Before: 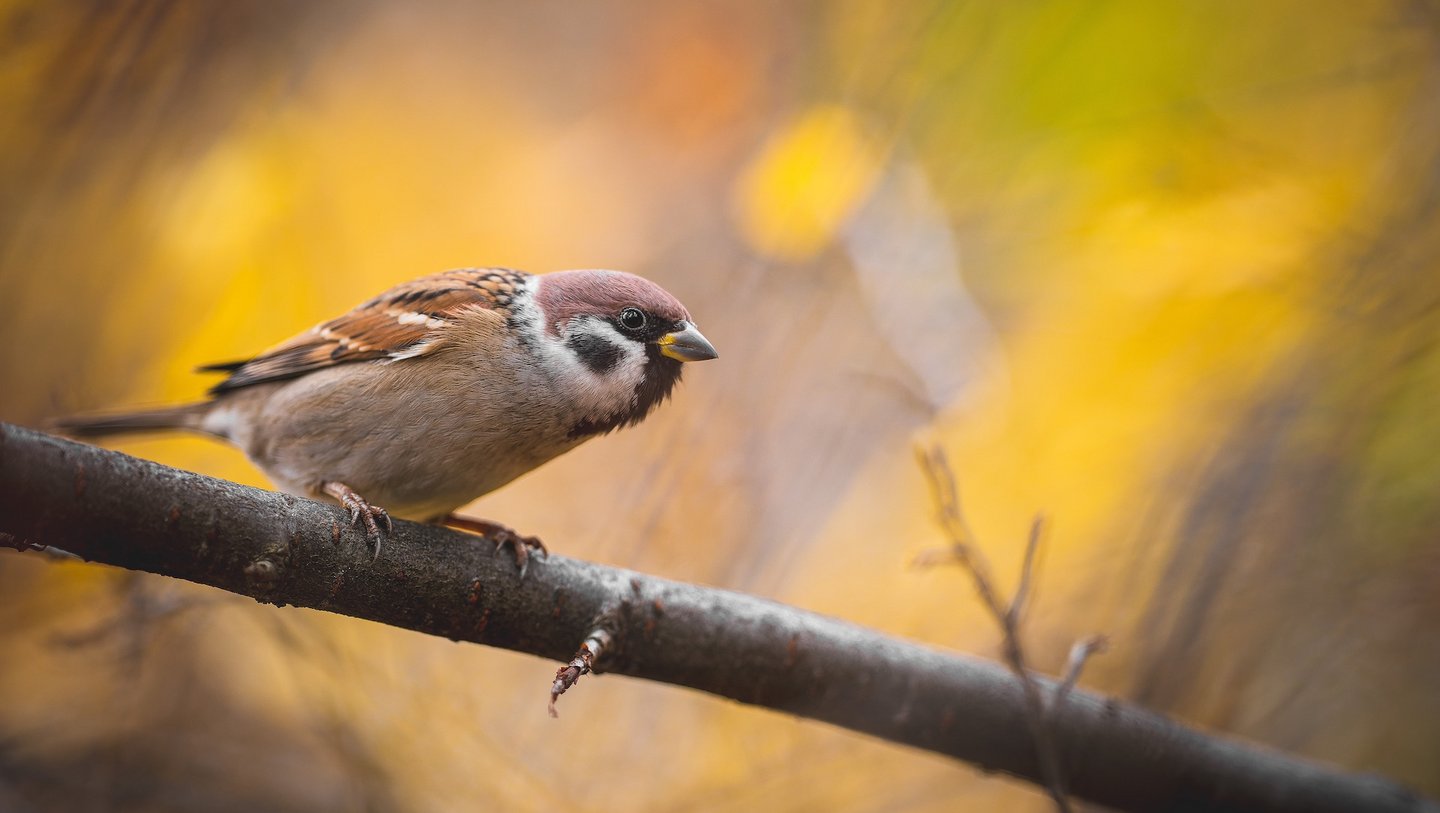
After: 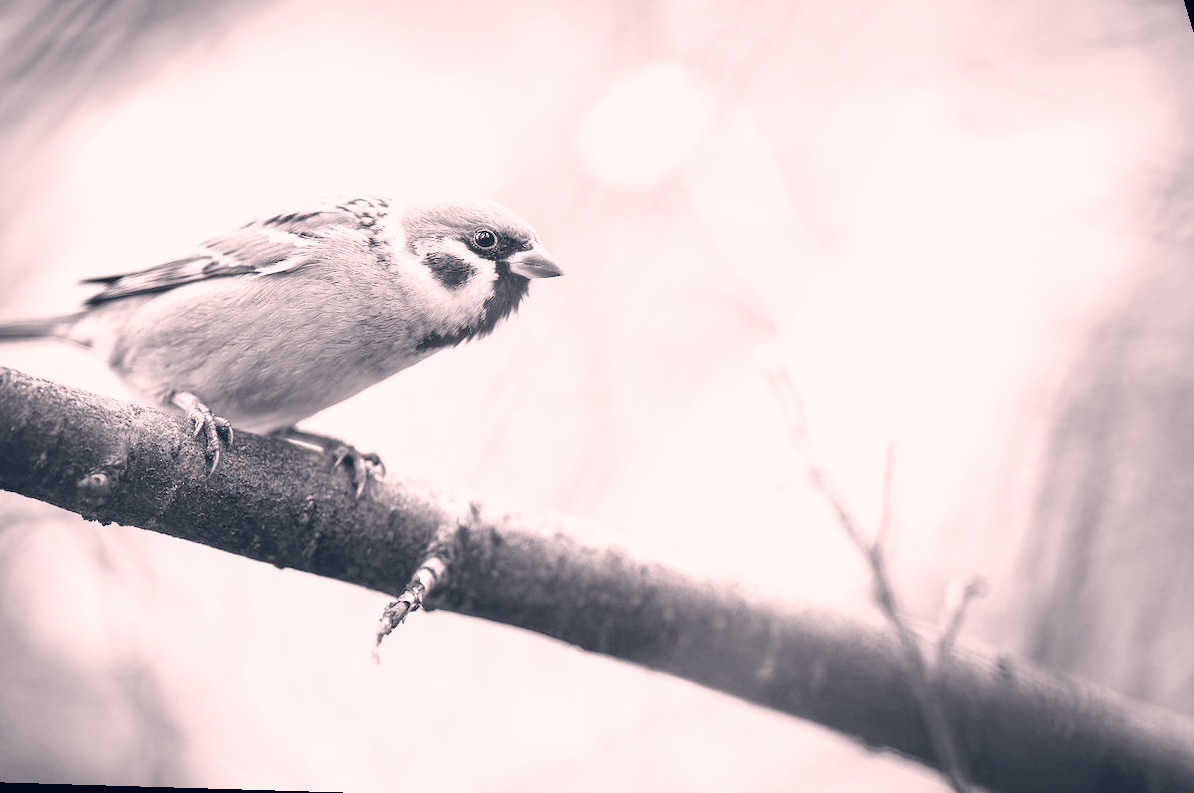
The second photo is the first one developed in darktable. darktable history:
color calibration: output gray [0.714, 0.278, 0, 0], illuminant same as pipeline (D50), adaptation none (bypass)
color correction: highlights a* 14.46, highlights b* 5.85, shadows a* -5.53, shadows b* -15.24, saturation 0.85
filmic rgb: middle gray luminance 9.23%, black relative exposure -10.55 EV, white relative exposure 3.45 EV, threshold 6 EV, target black luminance 0%, hardness 5.98, latitude 59.69%, contrast 1.087, highlights saturation mix 5%, shadows ↔ highlights balance 29.23%, add noise in highlights 0, preserve chrominance no, color science v3 (2019), use custom middle-gray values true, iterations of high-quality reconstruction 0, contrast in highlights soft, enable highlight reconstruction true
exposure: exposure 0.657 EV, compensate highlight preservation false
rotate and perspective: rotation 0.72°, lens shift (vertical) -0.352, lens shift (horizontal) -0.051, crop left 0.152, crop right 0.859, crop top 0.019, crop bottom 0.964
